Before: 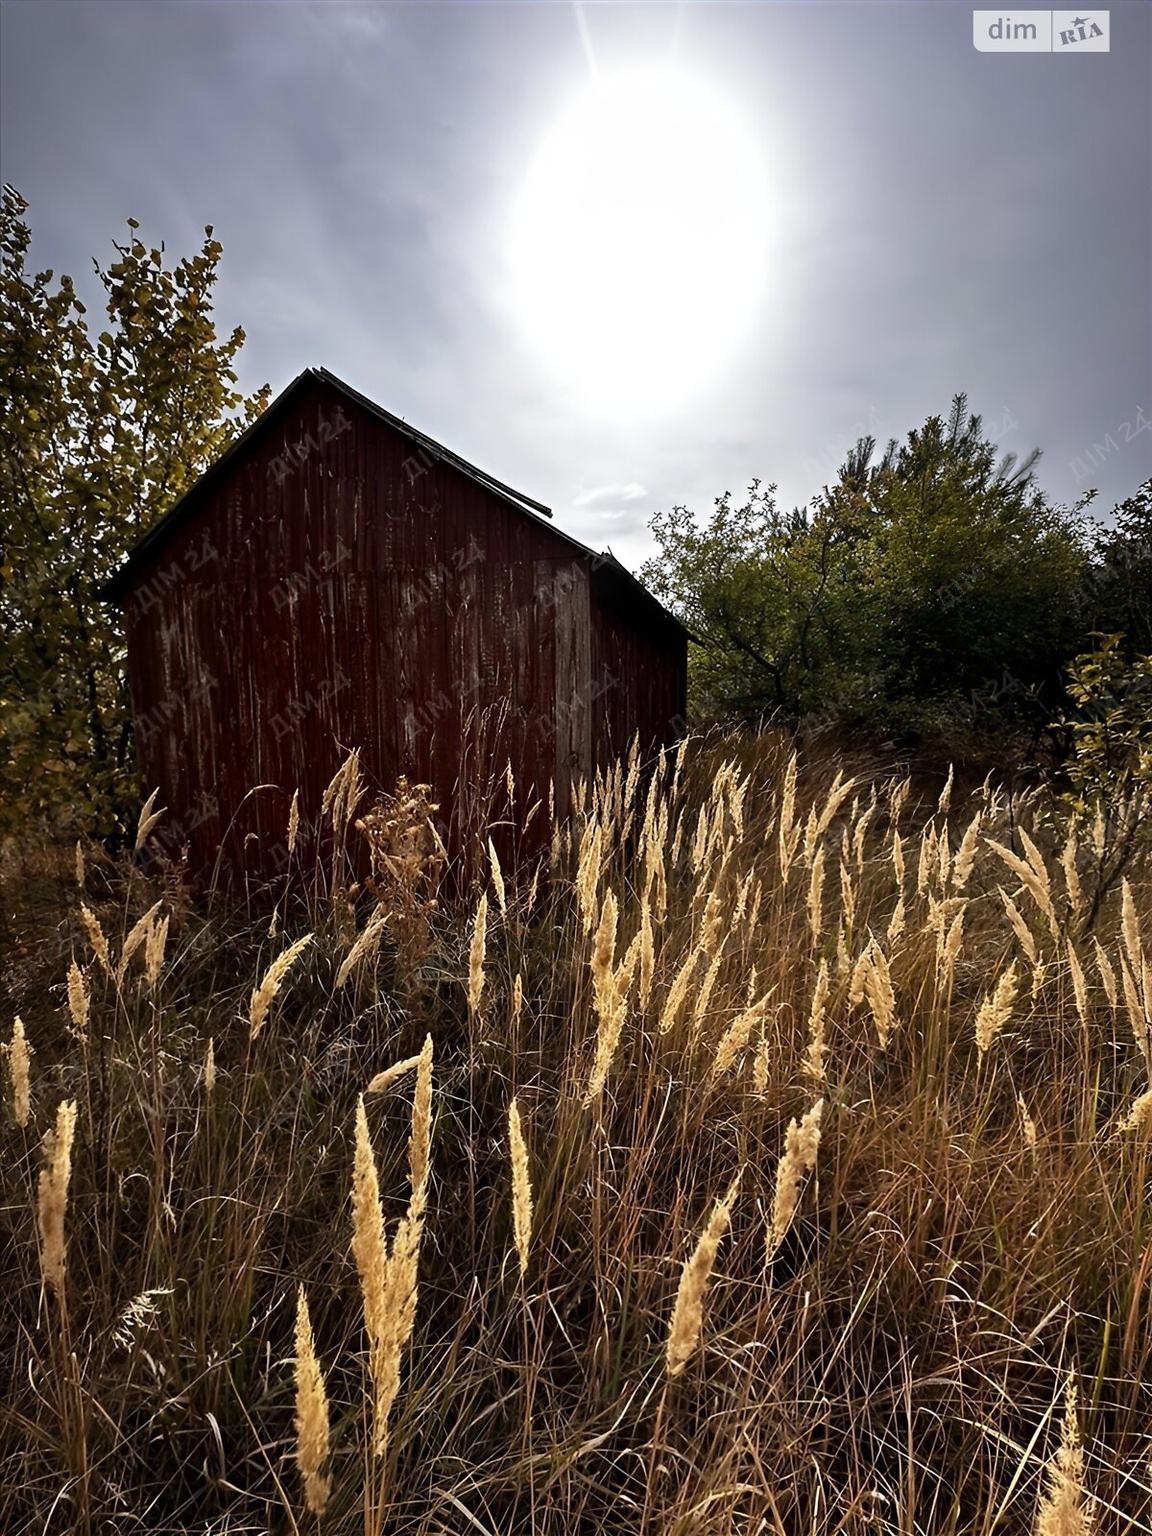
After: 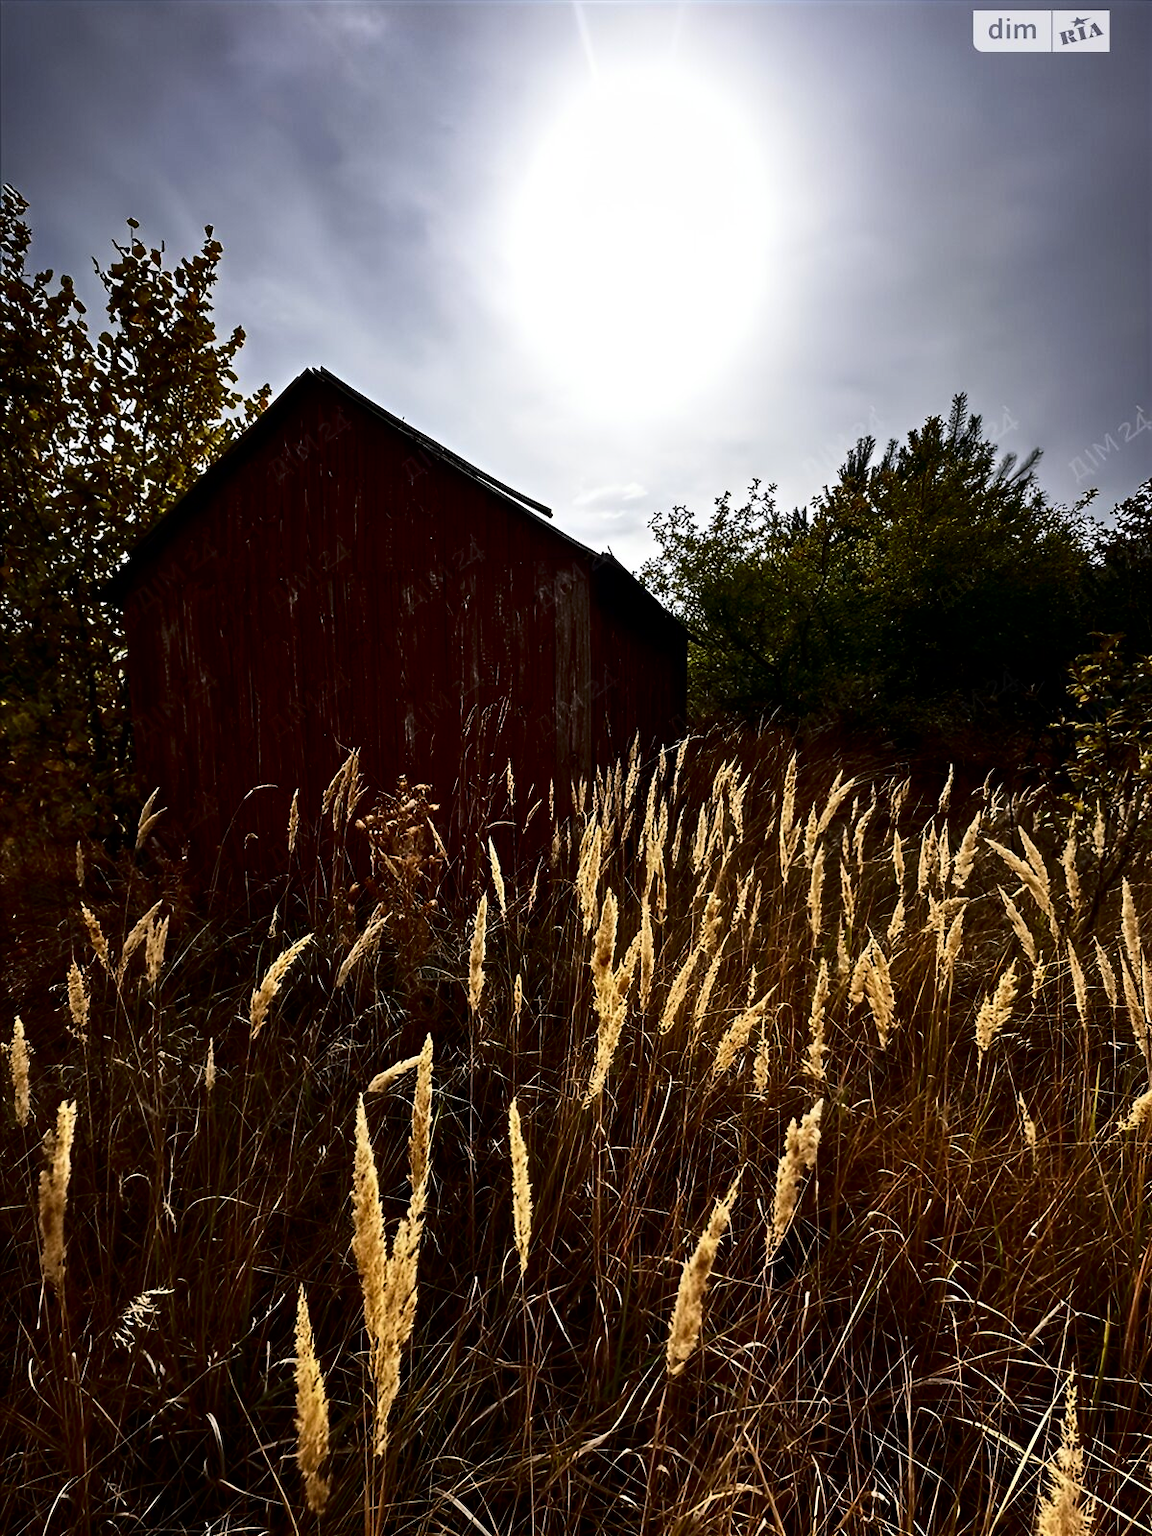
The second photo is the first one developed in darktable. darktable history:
contrast brightness saturation: contrast 0.241, brightness -0.222, saturation 0.15
